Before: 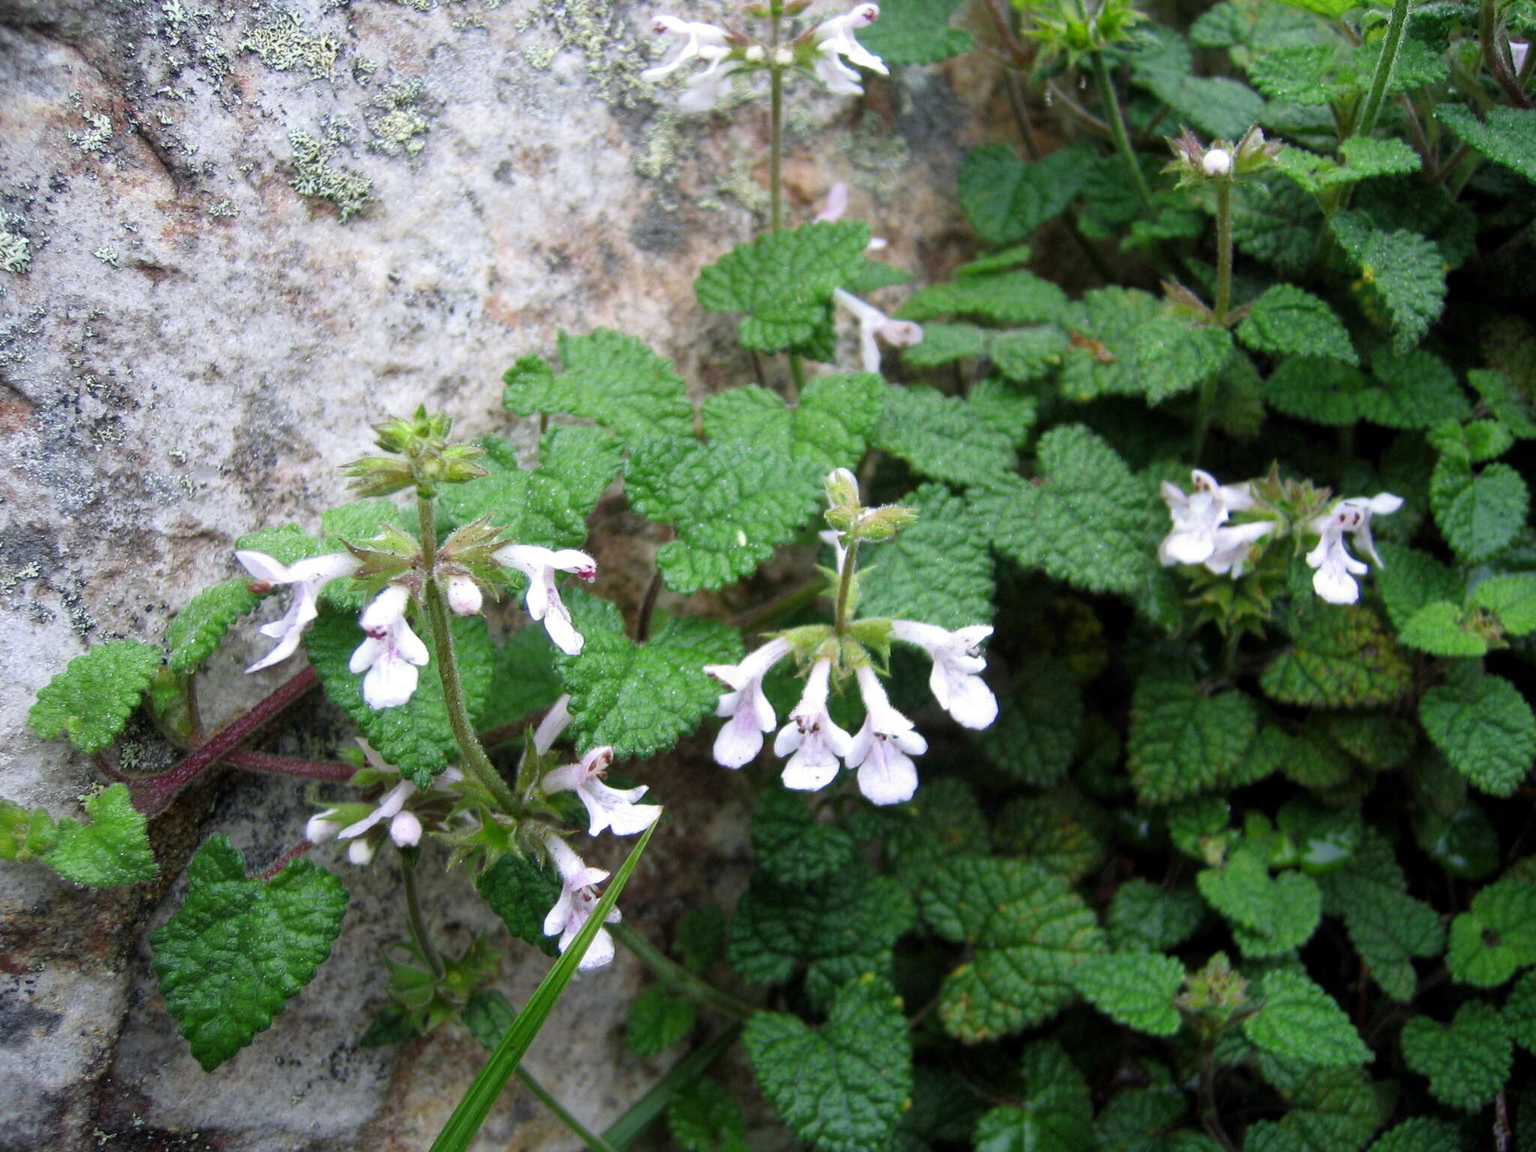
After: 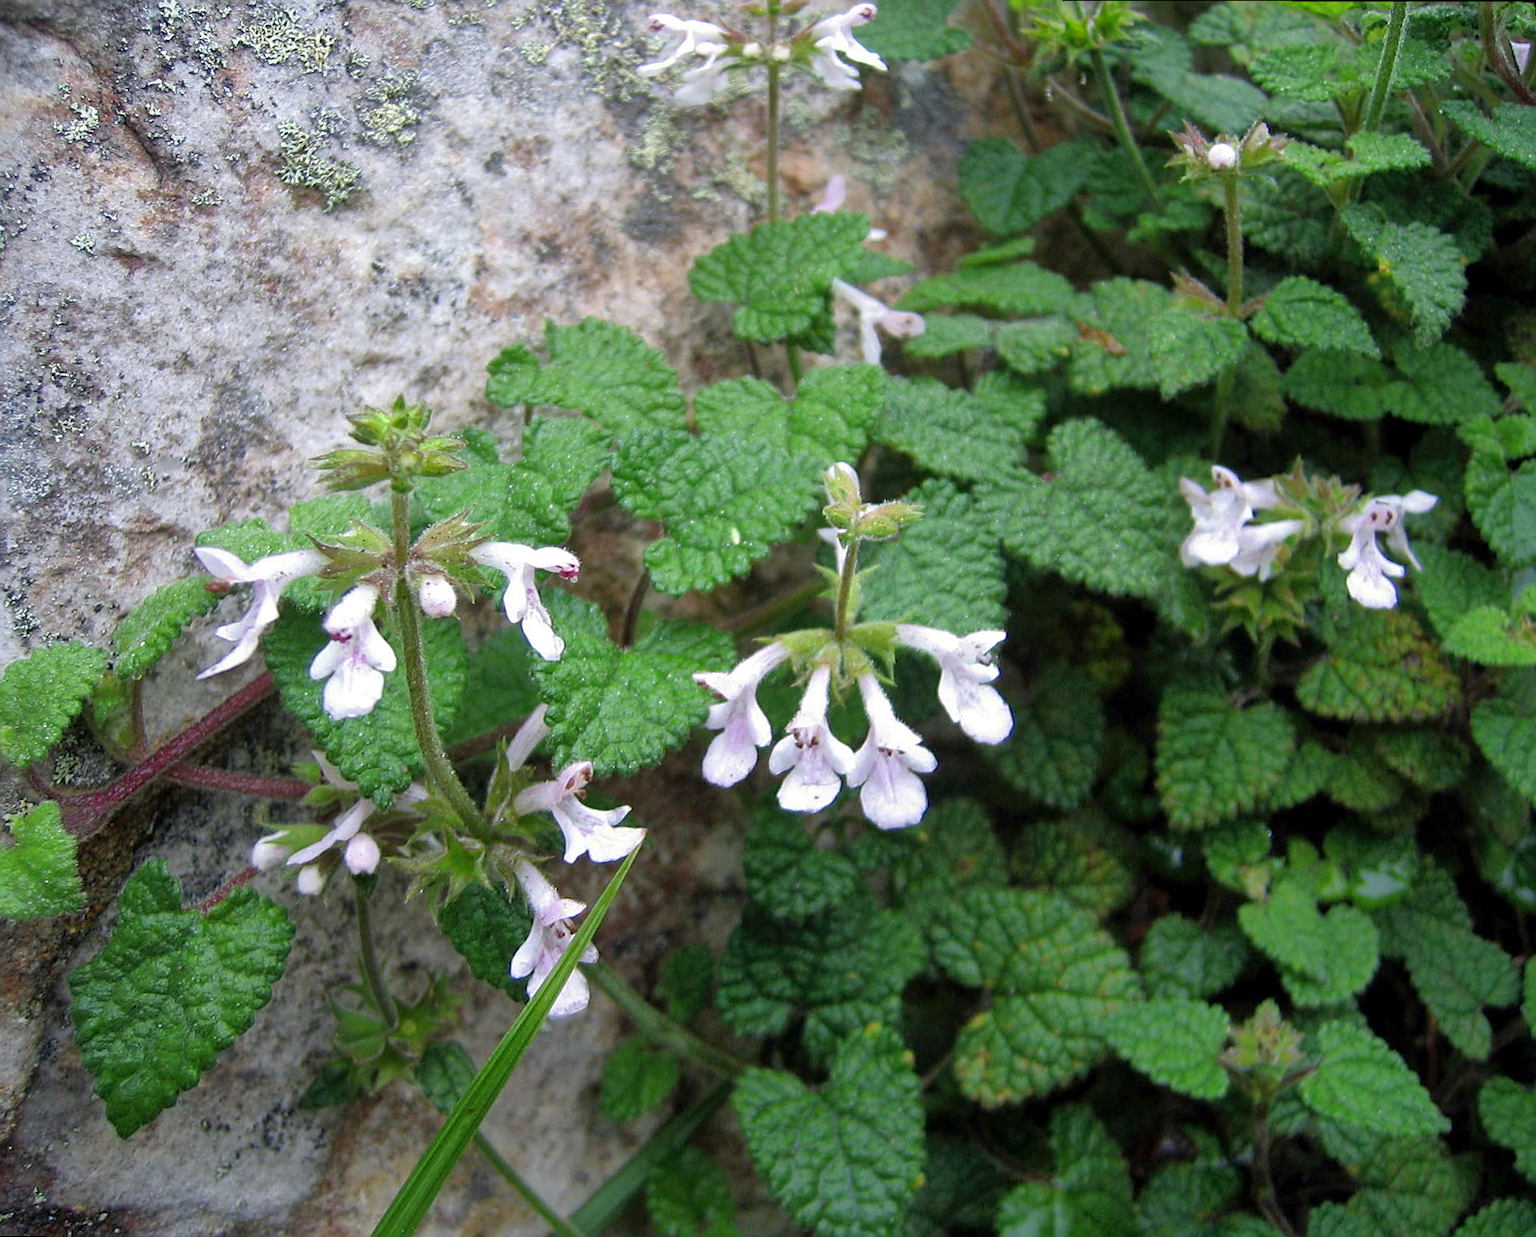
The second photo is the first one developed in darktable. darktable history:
shadows and highlights: on, module defaults
rotate and perspective: rotation 0.215°, lens shift (vertical) -0.139, crop left 0.069, crop right 0.939, crop top 0.002, crop bottom 0.996
sharpen: on, module defaults
